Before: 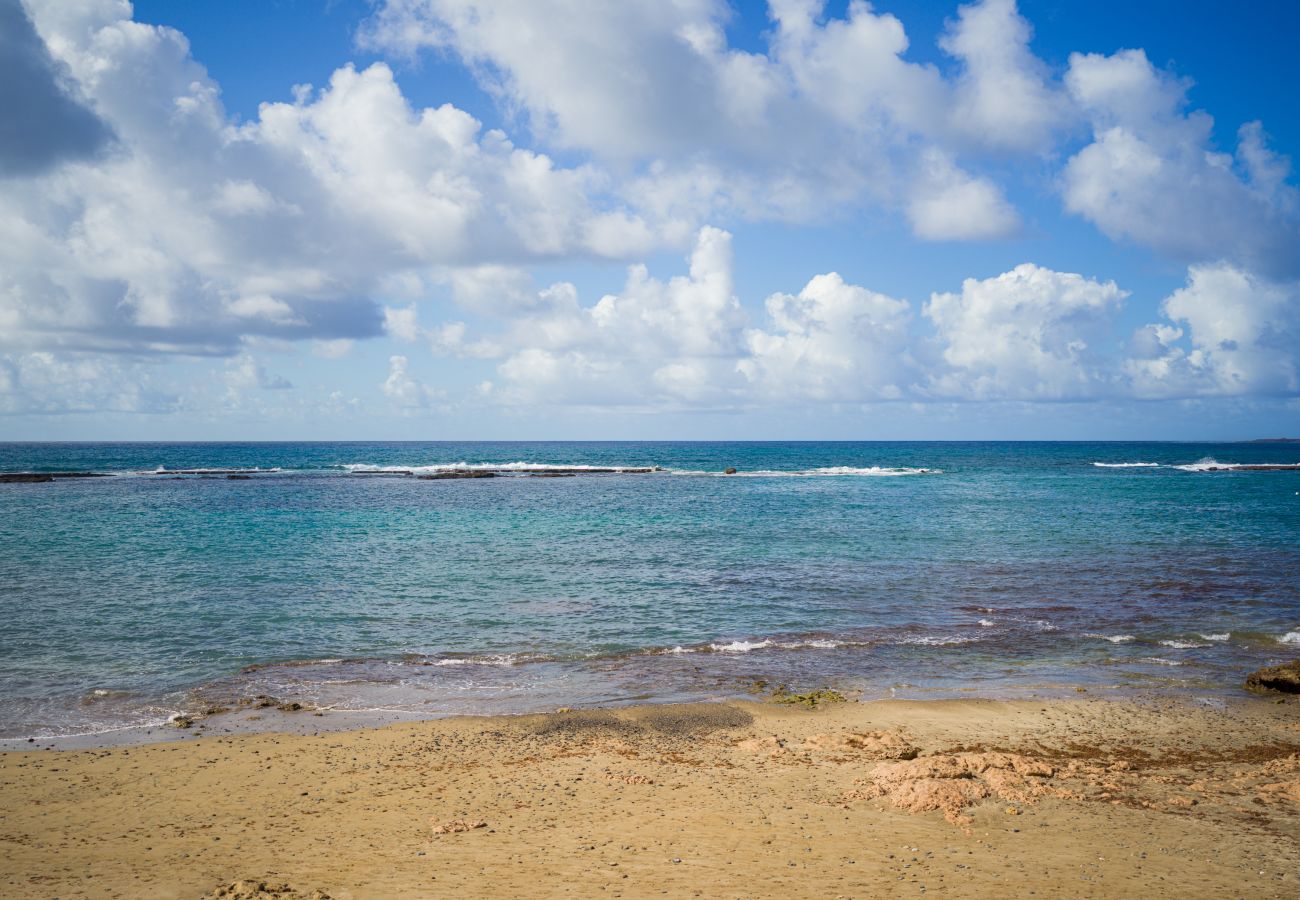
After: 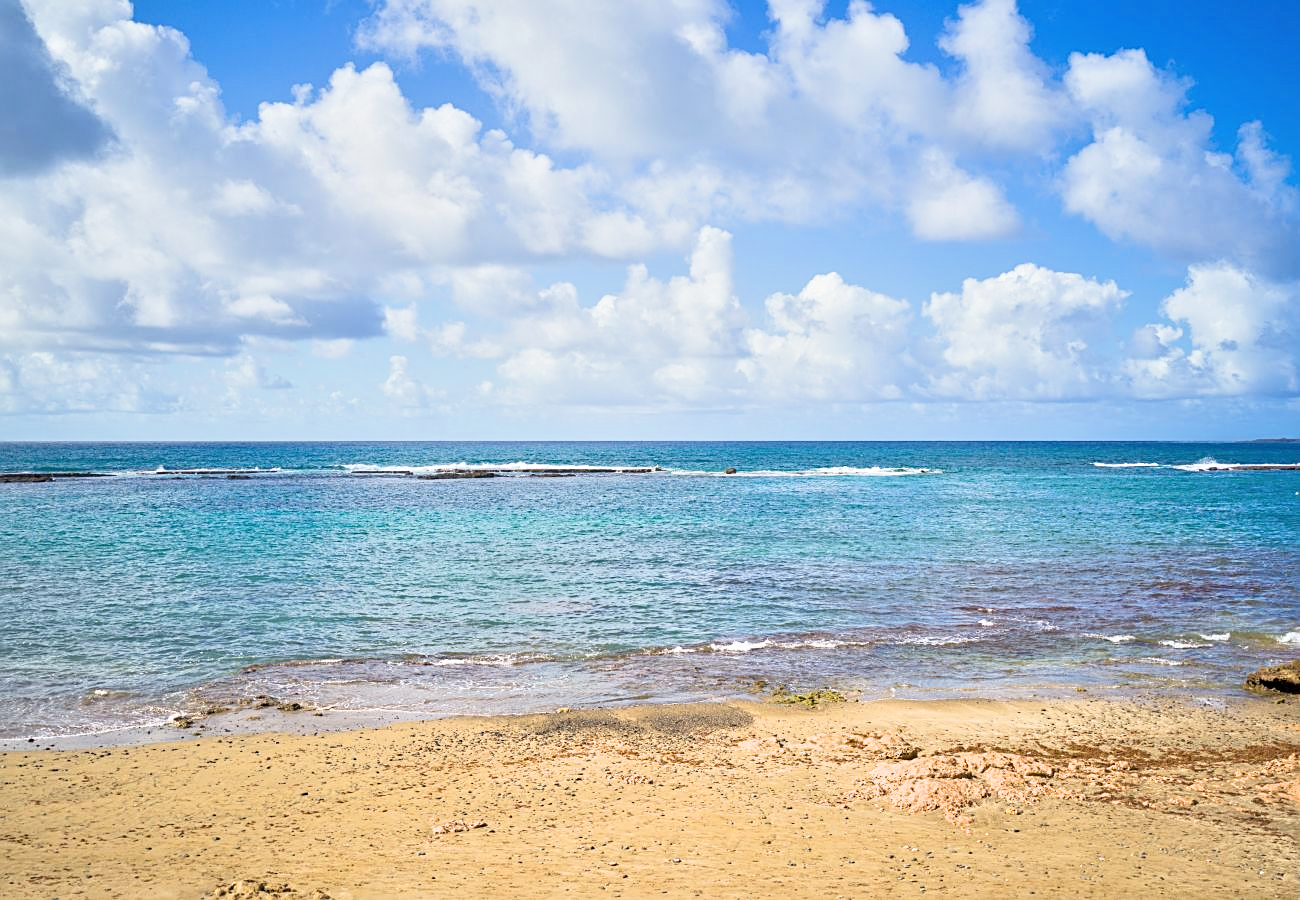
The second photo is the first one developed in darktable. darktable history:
sharpen: on, module defaults
exposure: exposure 0.014 EV, compensate highlight preservation false
filmic rgb: middle gray luminance 21.53%, black relative exposure -14.04 EV, white relative exposure 2.96 EV, target black luminance 0%, hardness 8.89, latitude 60.17%, contrast 1.207, highlights saturation mix 6.17%, shadows ↔ highlights balance 41.23%
tone equalizer: -8 EV 1.97 EV, -7 EV 2 EV, -6 EV 1.97 EV, -5 EV 1.97 EV, -4 EV 1.96 EV, -3 EV 1.5 EV, -2 EV 0.989 EV, -1 EV 0.525 EV, mask exposure compensation -0.489 EV
